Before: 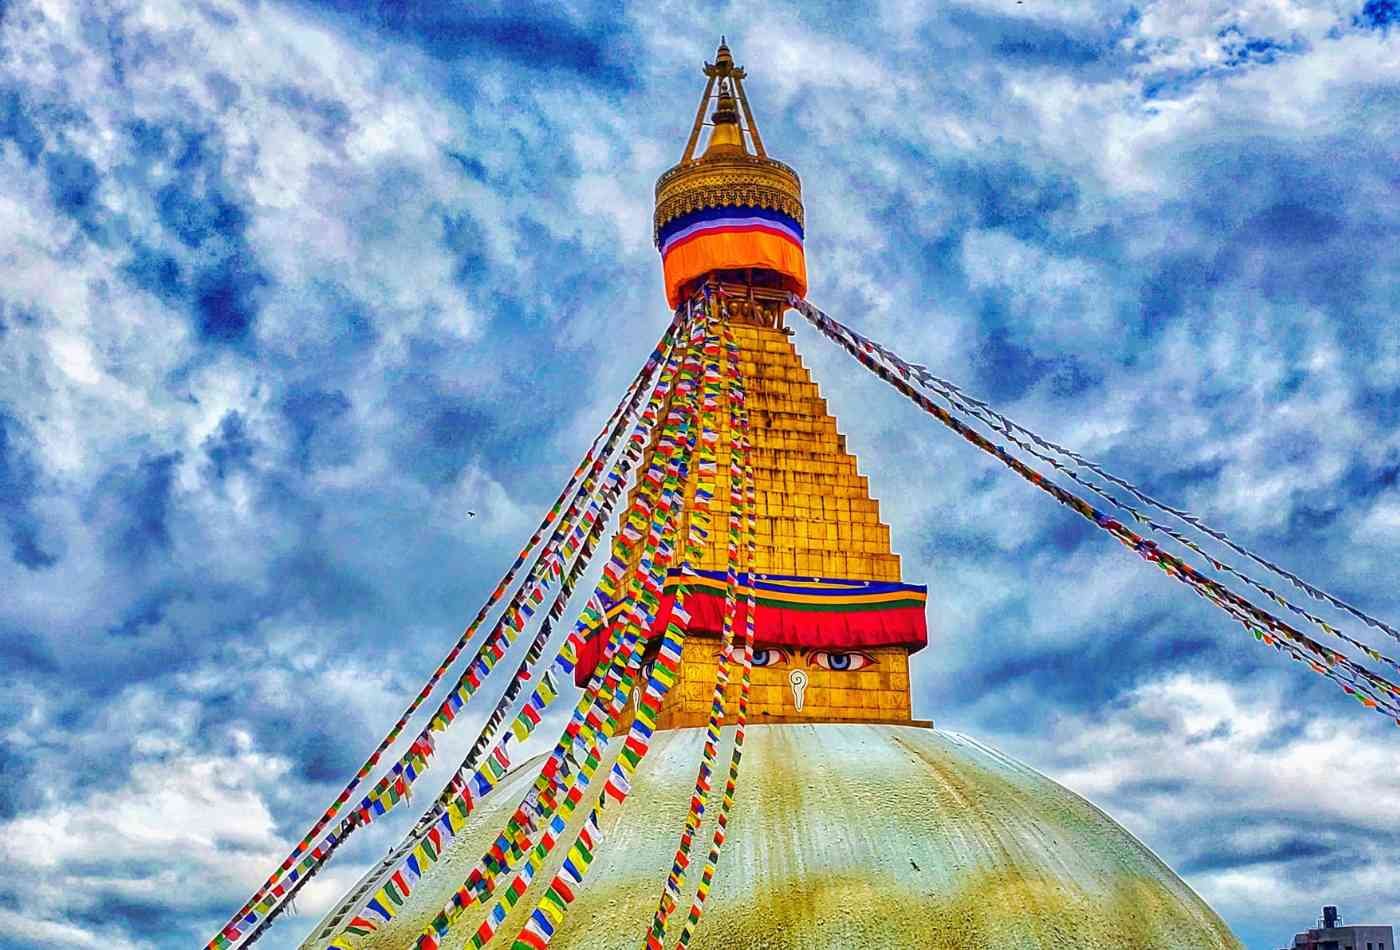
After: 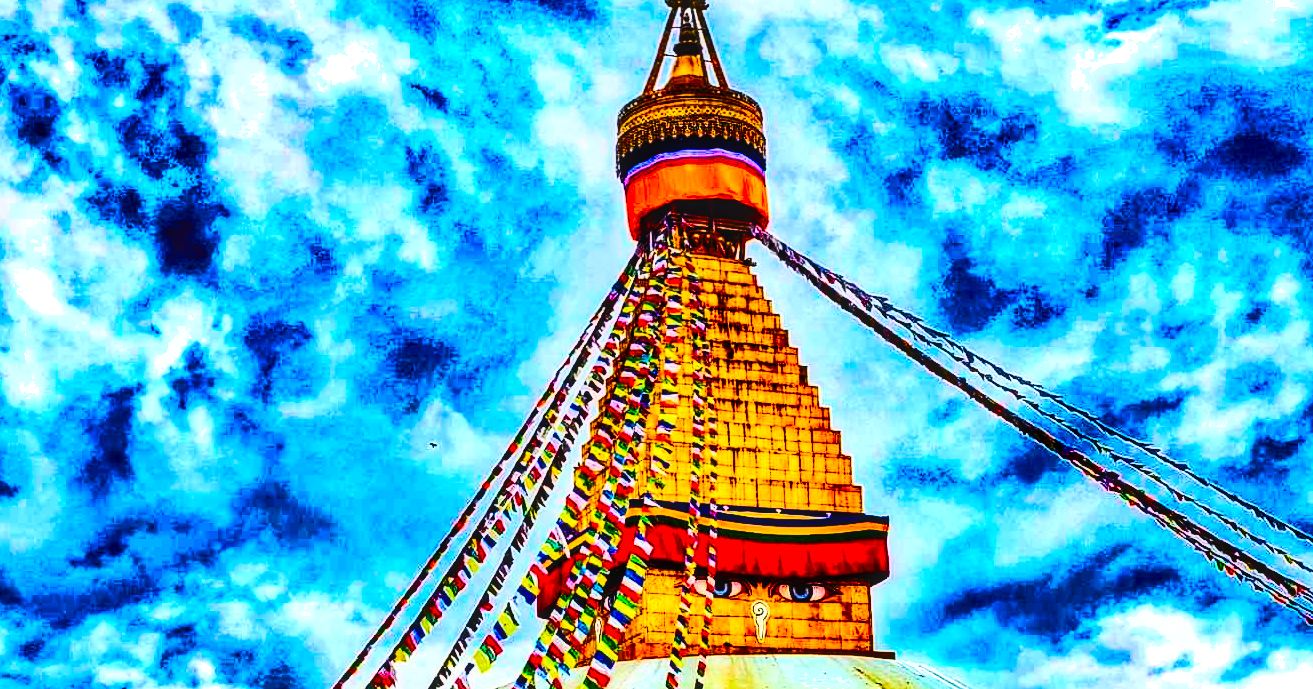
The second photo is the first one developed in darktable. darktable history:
color balance rgb: perceptual saturation grading › global saturation 35%, perceptual saturation grading › highlights -25%, perceptual saturation grading › shadows 25%, global vibrance 10%
local contrast: detail 130%
tone equalizer: -8 EV -0.417 EV, -7 EV -0.389 EV, -6 EV -0.333 EV, -5 EV -0.222 EV, -3 EV 0.222 EV, -2 EV 0.333 EV, -1 EV 0.389 EV, +0 EV 0.417 EV, edges refinement/feathering 500, mask exposure compensation -1.57 EV, preserve details no
crop: left 2.737%, top 7.287%, right 3.421%, bottom 20.179%
base curve: curves: ch0 [(0, 0) (0.073, 0.04) (0.157, 0.139) (0.492, 0.492) (0.758, 0.758) (1, 1)], preserve colors none
shadows and highlights: shadows 19.13, highlights -83.41, soften with gaussian
rgb curve: curves: ch0 [(0, 0) (0.21, 0.15) (0.24, 0.21) (0.5, 0.75) (0.75, 0.96) (0.89, 0.99) (1, 1)]; ch1 [(0, 0.02) (0.21, 0.13) (0.25, 0.2) (0.5, 0.67) (0.75, 0.9) (0.89, 0.97) (1, 1)]; ch2 [(0, 0.02) (0.21, 0.13) (0.25, 0.2) (0.5, 0.67) (0.75, 0.9) (0.89, 0.97) (1, 1)], compensate middle gray true
